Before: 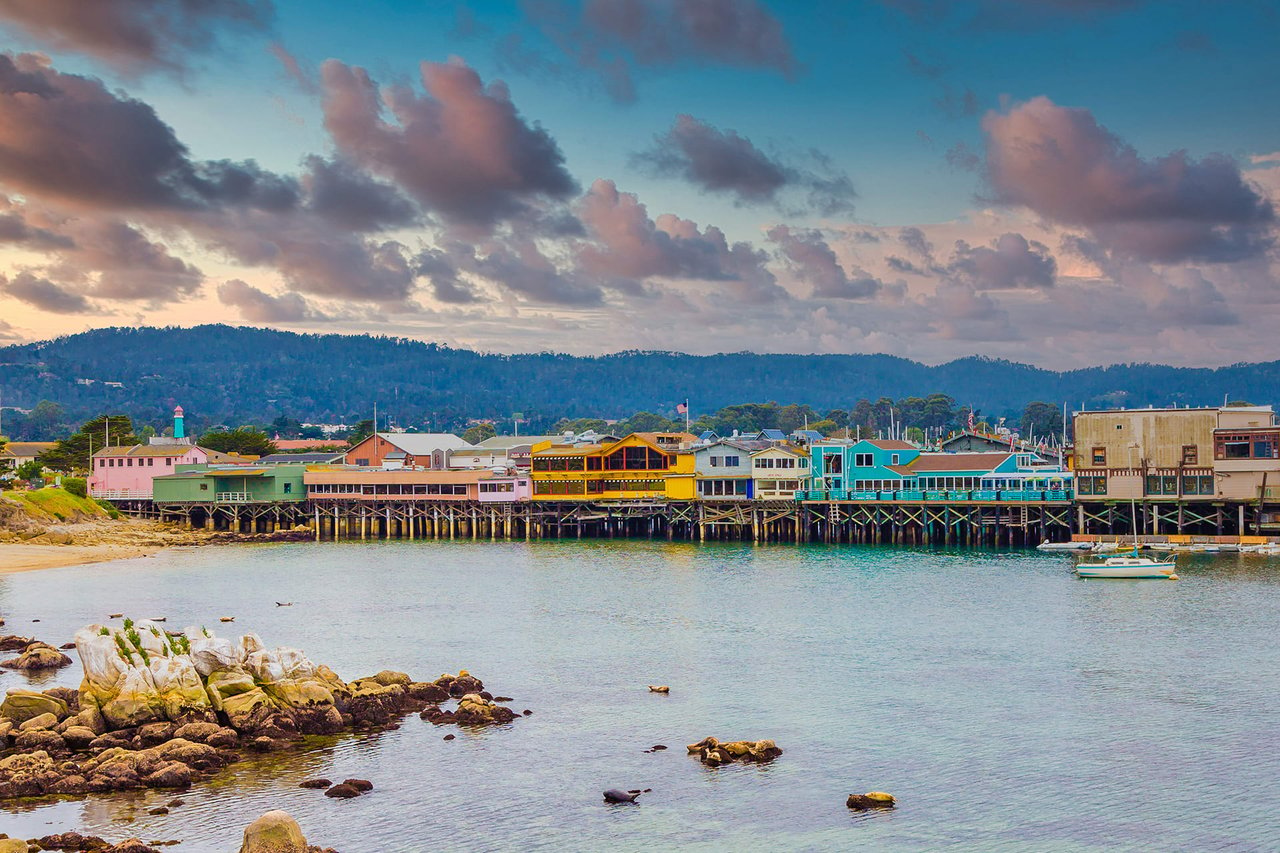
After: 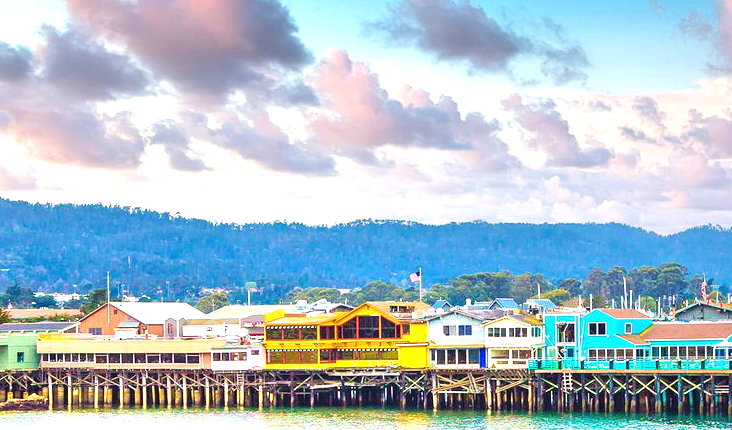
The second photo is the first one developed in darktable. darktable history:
exposure: black level correction 0, exposure 1.45 EV, compensate exposure bias true, compensate highlight preservation false
crop: left 20.932%, top 15.471%, right 21.848%, bottom 34.081%
